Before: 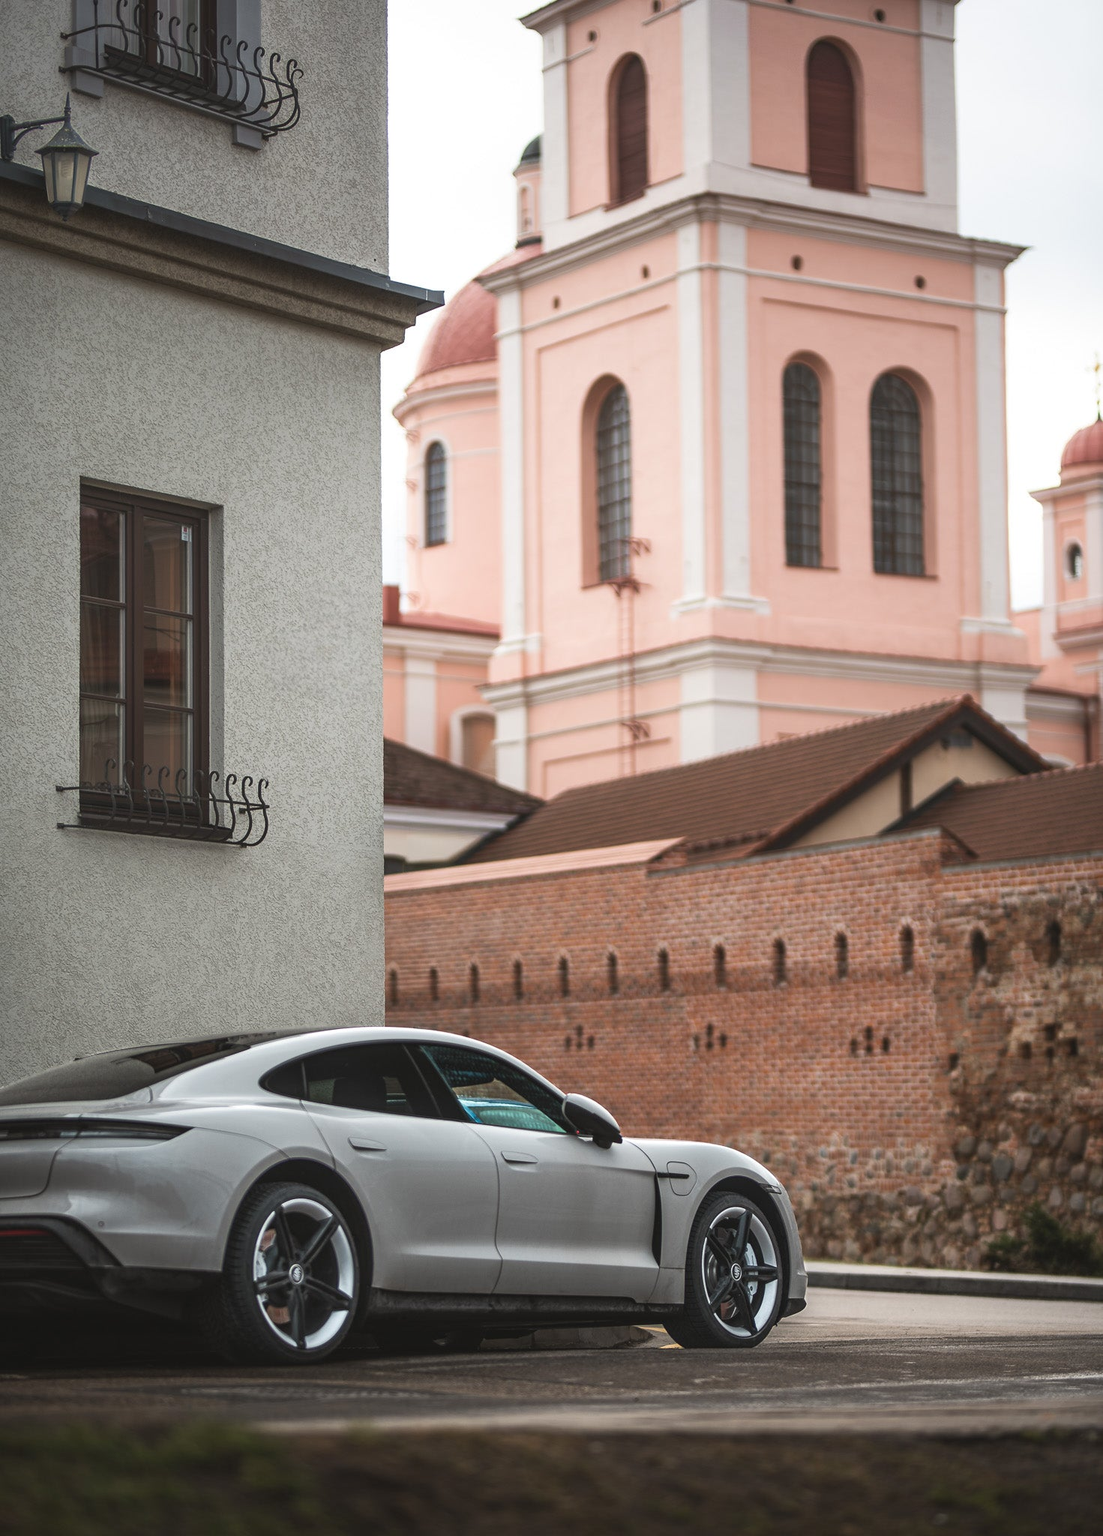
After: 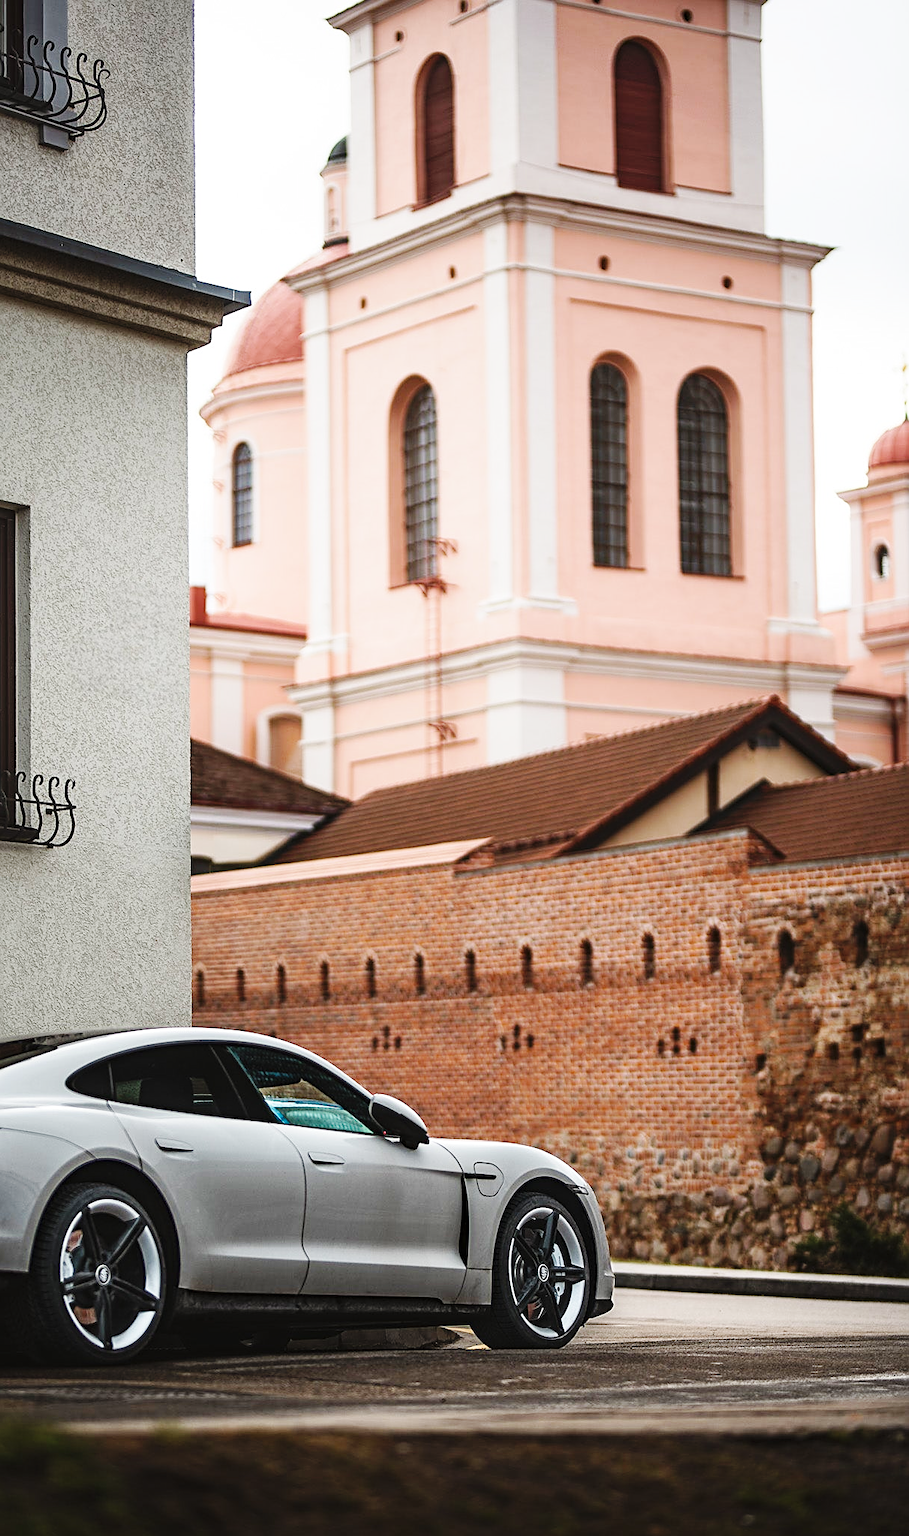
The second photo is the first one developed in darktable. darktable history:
haze removal: compatibility mode true, adaptive false
sharpen: on, module defaults
crop: left 17.582%, bottom 0.031%
base curve: curves: ch0 [(0, 0) (0.036, 0.025) (0.121, 0.166) (0.206, 0.329) (0.605, 0.79) (1, 1)], preserve colors none
